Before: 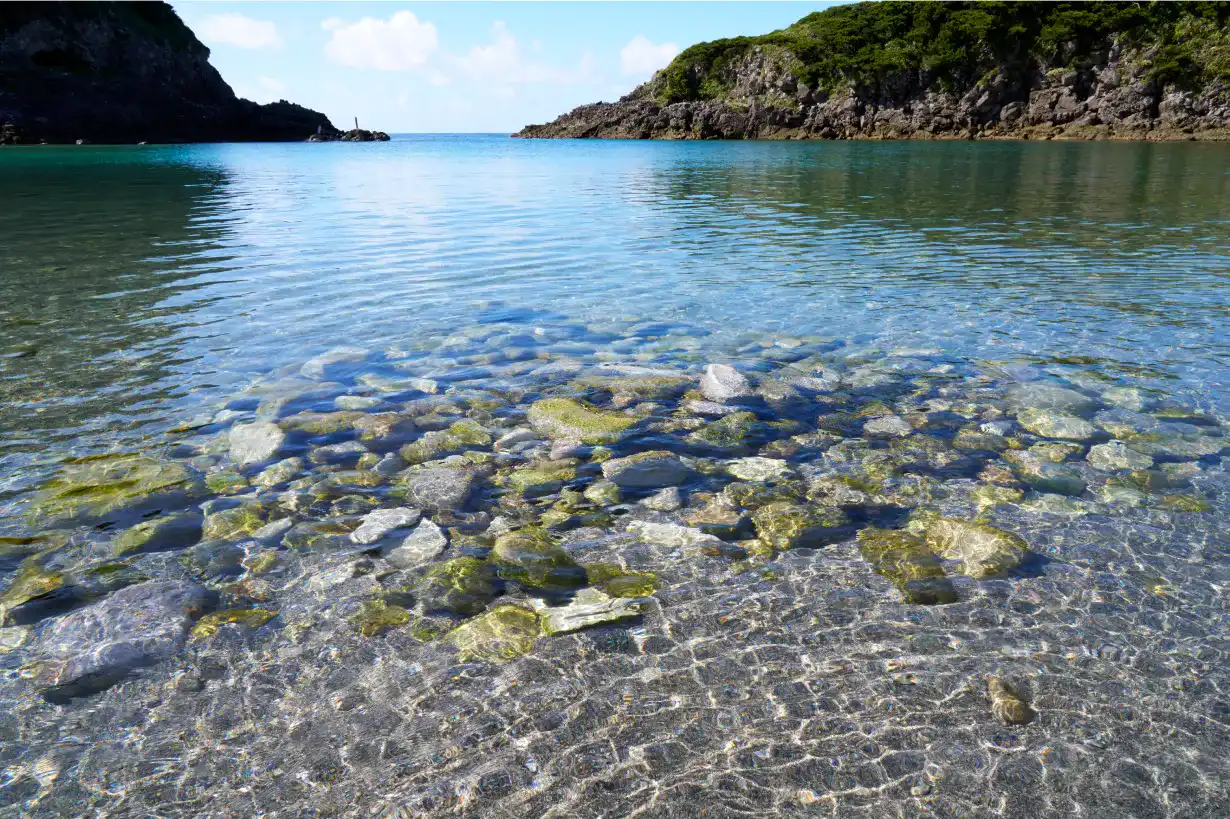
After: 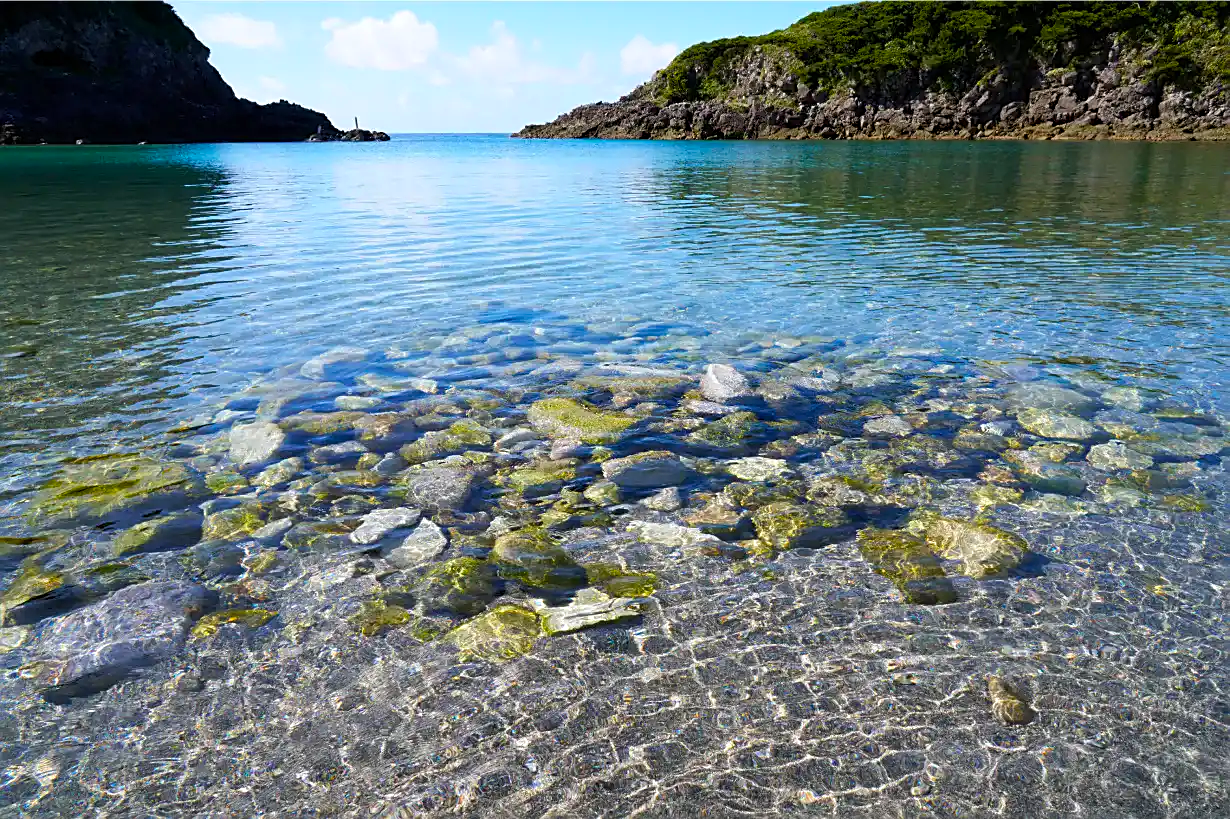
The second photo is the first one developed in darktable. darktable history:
color balance rgb: perceptual saturation grading › global saturation 20%, global vibrance 10%
sharpen: on, module defaults
